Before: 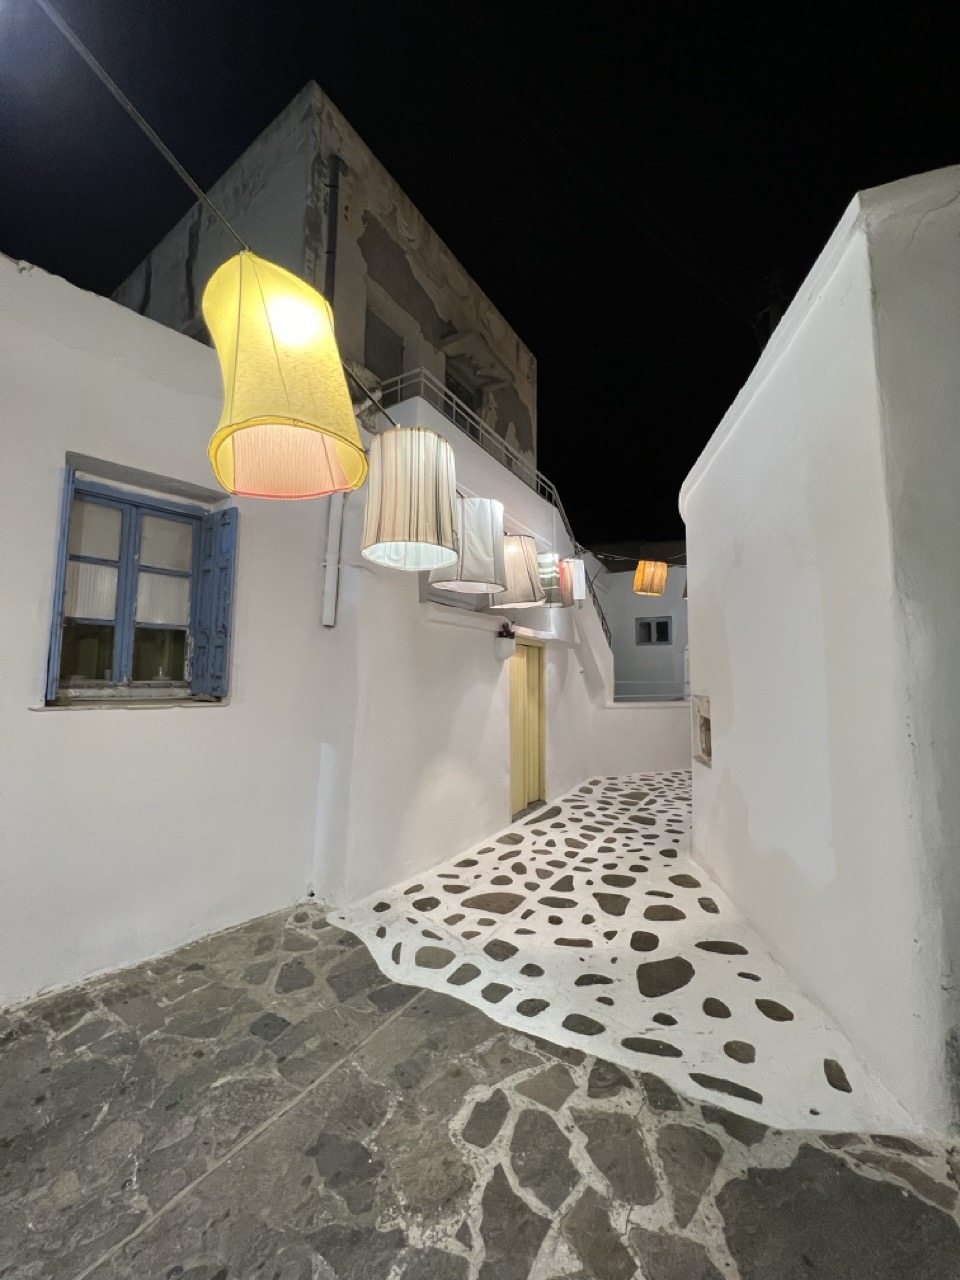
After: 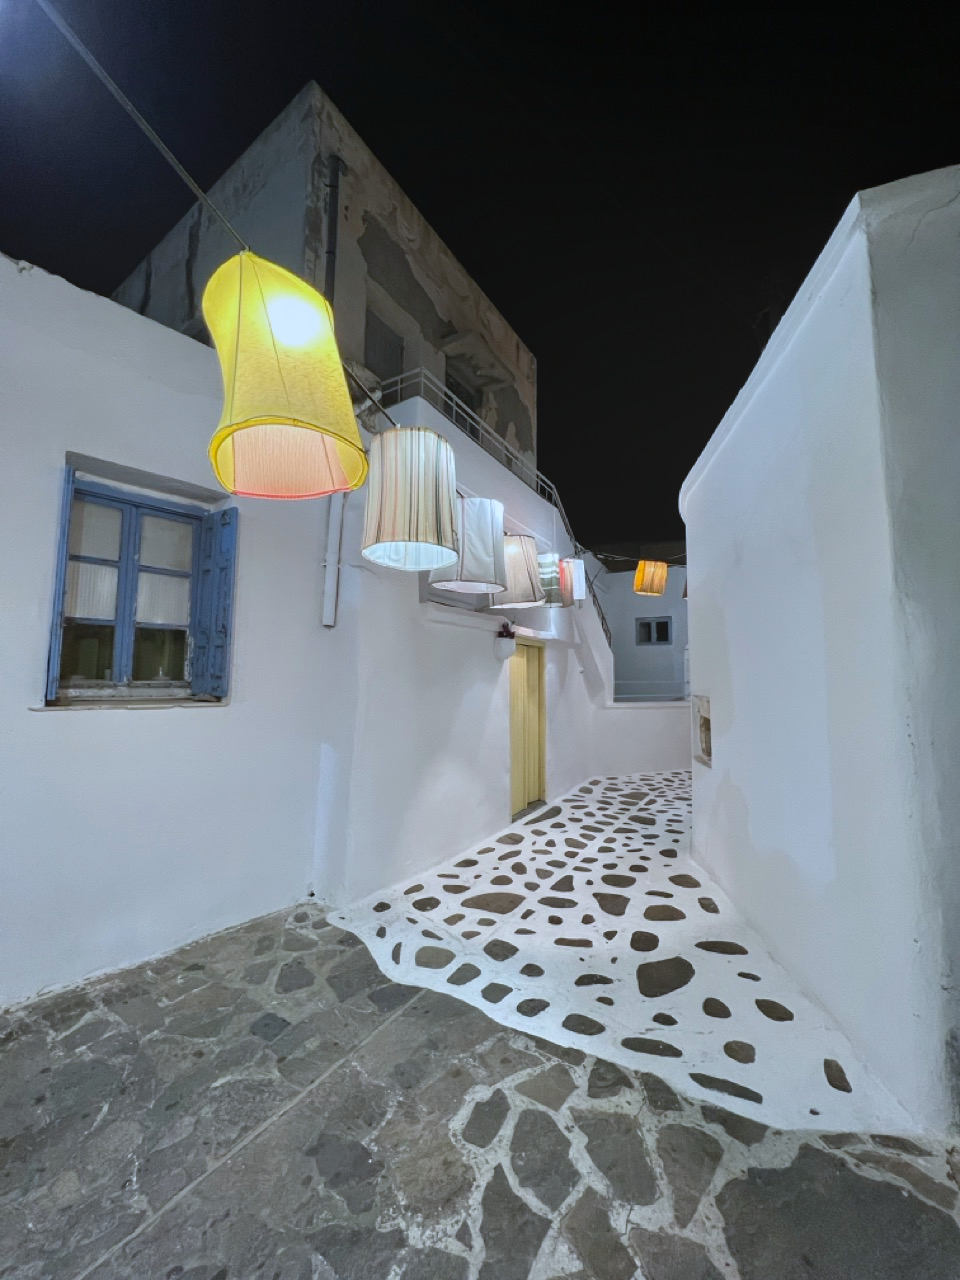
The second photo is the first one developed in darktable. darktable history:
tone curve: curves: ch0 [(0, 0) (0.003, 0.003) (0.011, 0.011) (0.025, 0.025) (0.044, 0.044) (0.069, 0.069) (0.1, 0.099) (0.136, 0.135) (0.177, 0.176) (0.224, 0.223) (0.277, 0.275) (0.335, 0.333) (0.399, 0.396) (0.468, 0.465) (0.543, 0.541) (0.623, 0.622) (0.709, 0.708) (0.801, 0.8) (0.898, 0.897) (1, 1)], preserve colors none
contrast equalizer: octaves 7, y [[0.6 ×6], [0.55 ×6], [0 ×6], [0 ×6], [0 ×6]], mix 0.3
white balance: red 0.931, blue 1.11
local contrast: highlights 68%, shadows 68%, detail 82%, midtone range 0.325
